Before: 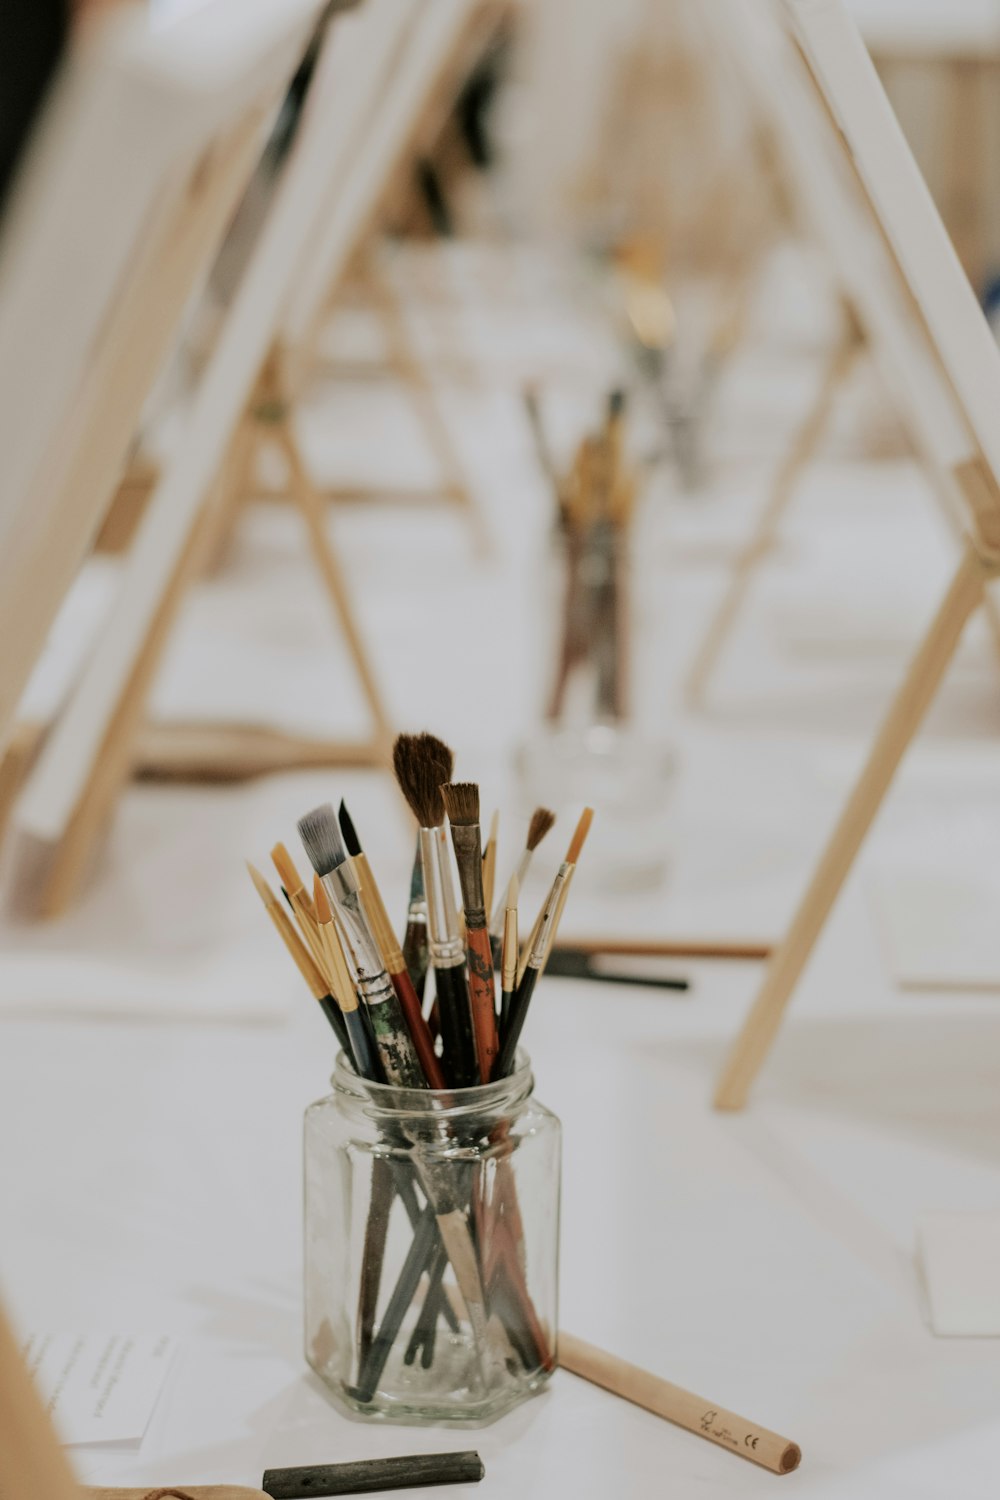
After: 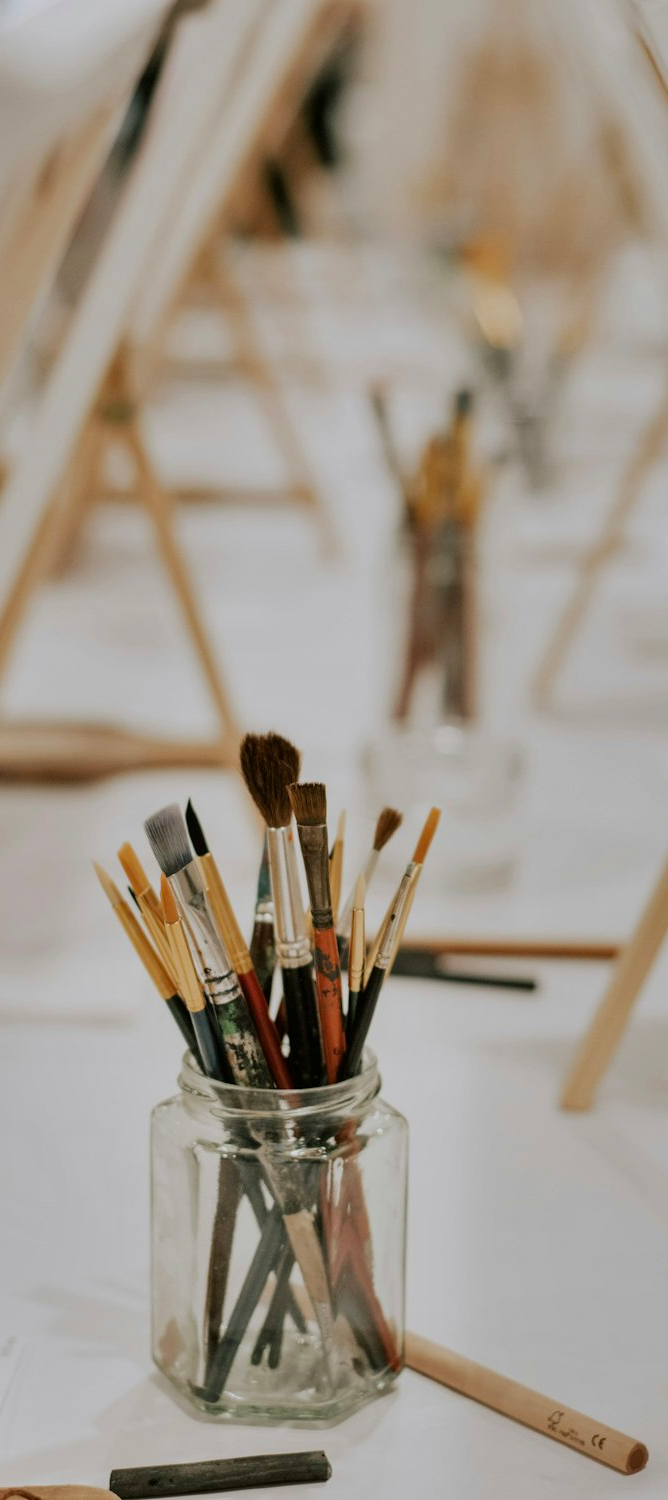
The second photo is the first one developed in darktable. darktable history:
crop: left 15.366%, right 17.748%
shadows and highlights: soften with gaussian
